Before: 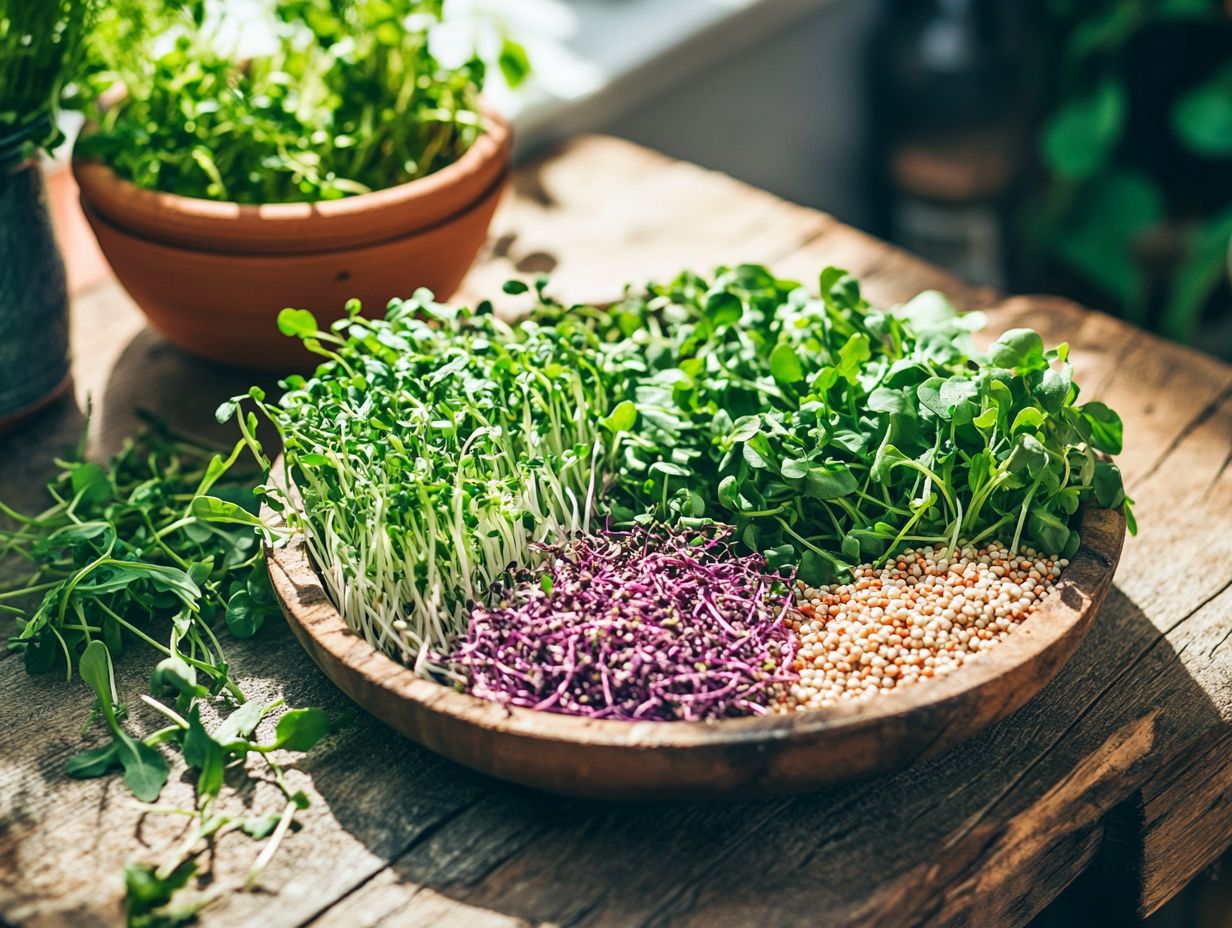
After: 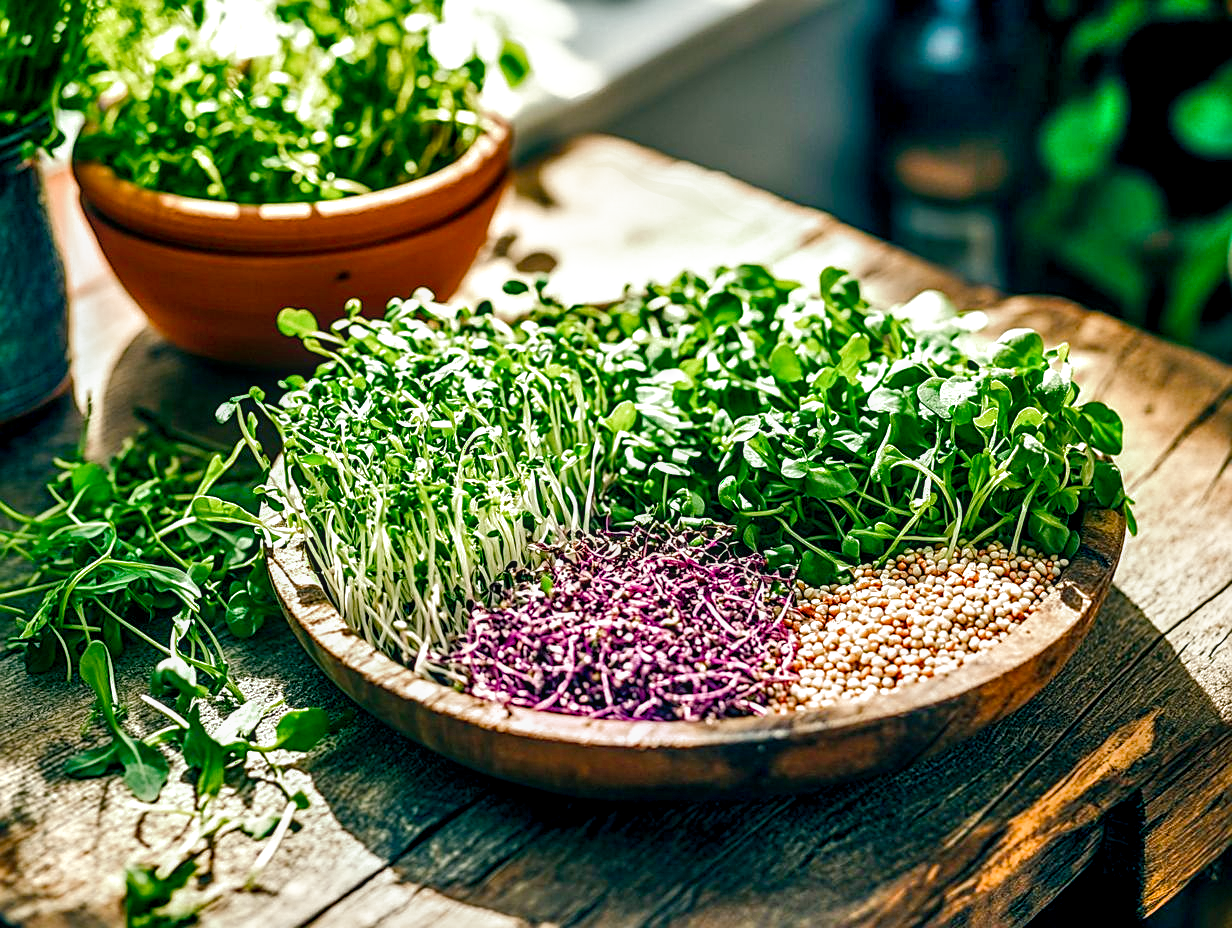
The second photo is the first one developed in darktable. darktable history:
filmic rgb: black relative exposure -16 EV, threshold -0.33 EV, transition 3.19 EV, structure ↔ texture 100%, target black luminance 0%, hardness 7.57, latitude 72.96%, contrast 0.908, highlights saturation mix 10%, shadows ↔ highlights balance -0.38%, add noise in highlights 0, preserve chrominance no, color science v4 (2020), iterations of high-quality reconstruction 10, enable highlight reconstruction true
shadows and highlights: low approximation 0.01, soften with gaussian
color balance rgb: shadows lift › chroma 2.79%, shadows lift › hue 190.66°, power › hue 171.85°, highlights gain › chroma 2.16%, highlights gain › hue 75.26°, global offset › luminance -0.51%, perceptual saturation grading › highlights -33.8%, perceptual saturation grading › mid-tones 14.98%, perceptual saturation grading › shadows 48.43%, perceptual brilliance grading › highlights 15.68%, perceptual brilliance grading › mid-tones 6.62%, perceptual brilliance grading › shadows -14.98%, global vibrance 11.32%, contrast 5.05%
sharpen: on, module defaults
color balance: output saturation 110%
local contrast: detail 130%
